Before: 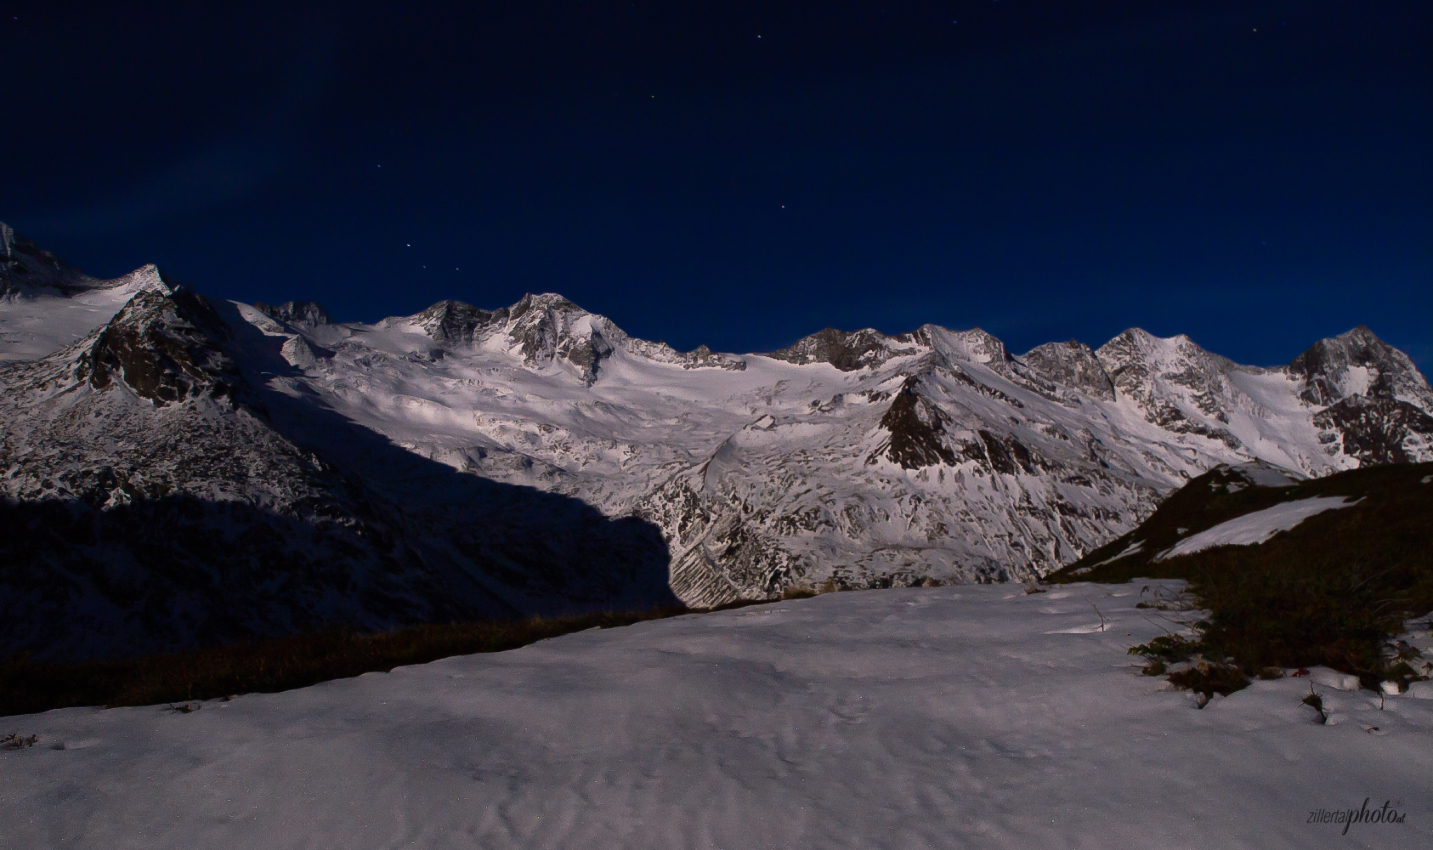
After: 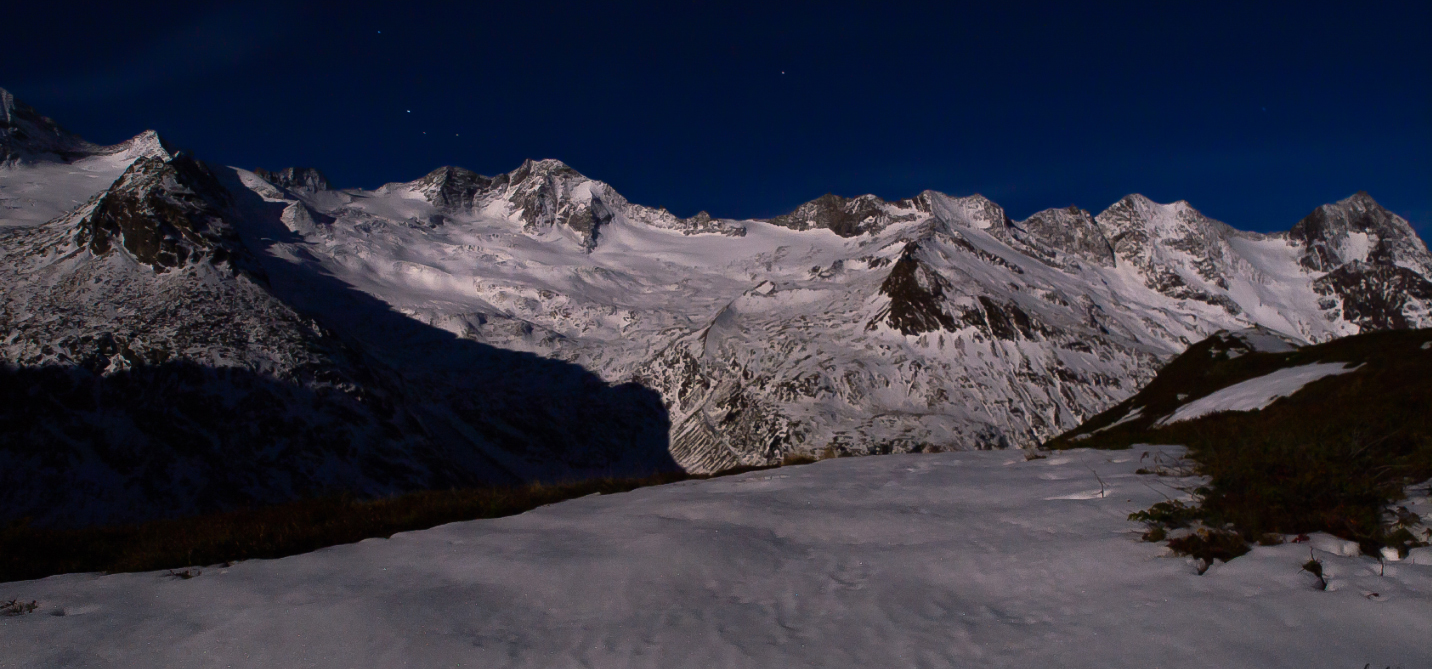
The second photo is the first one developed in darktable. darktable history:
crop and rotate: top 15.83%, bottom 5.447%
